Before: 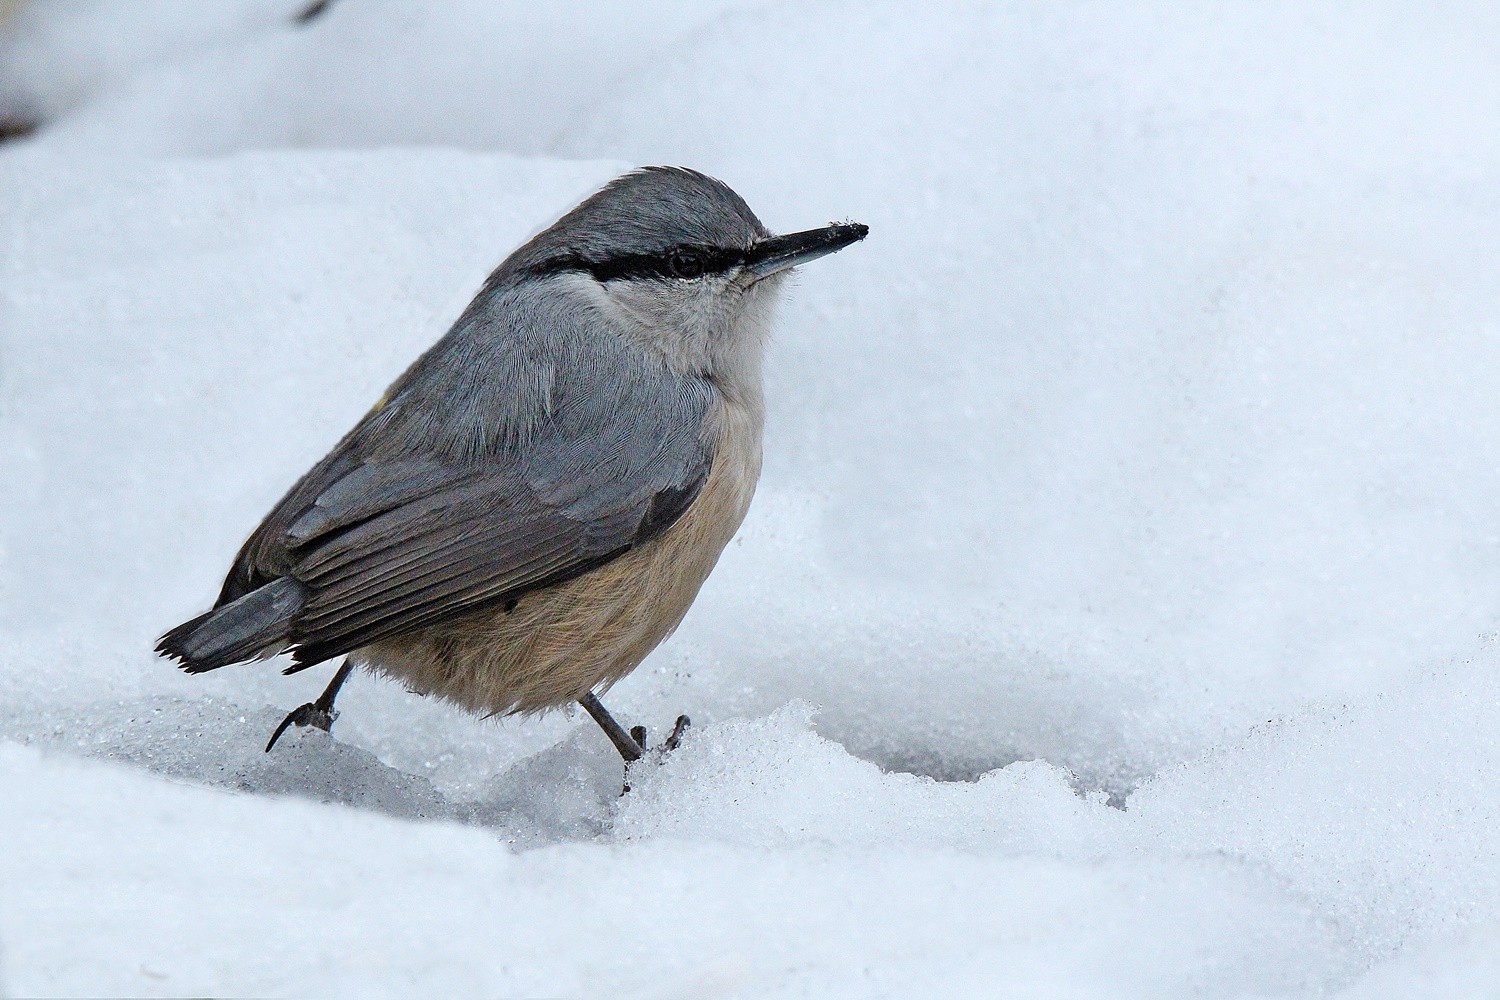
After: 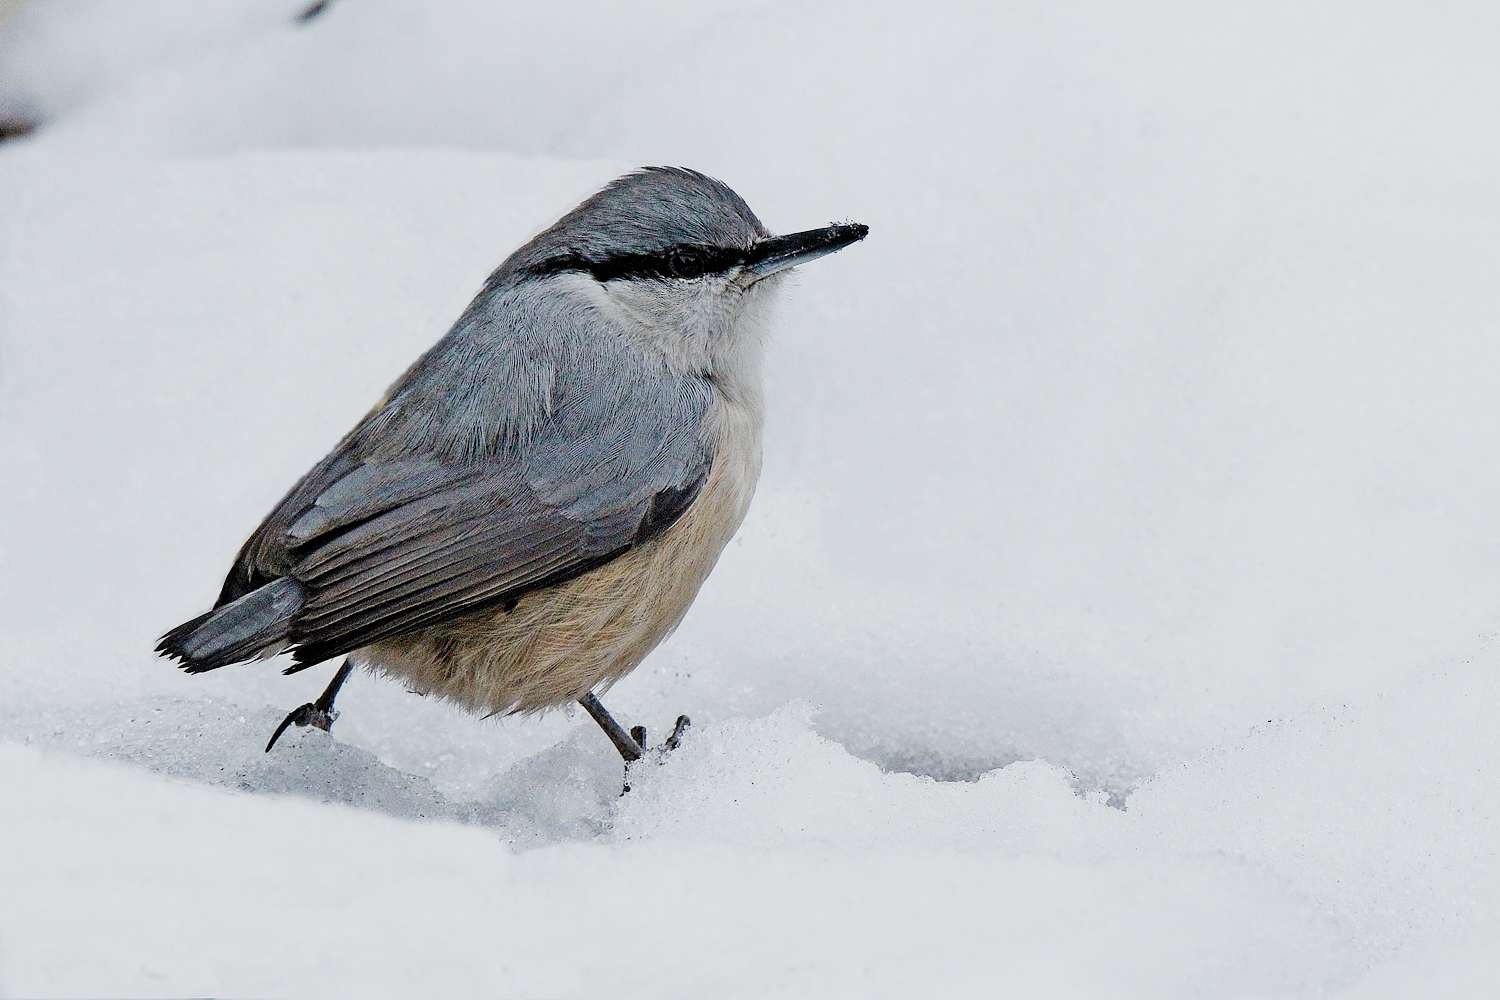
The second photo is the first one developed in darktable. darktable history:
filmic rgb: black relative exposure -7.65 EV, white relative exposure 4.56 EV, hardness 3.61, contrast 1.059, preserve chrominance no, color science v4 (2020), iterations of high-quality reconstruction 0, type of noise poissonian
exposure: black level correction 0.001, exposure 0.498 EV, compensate highlight preservation false
